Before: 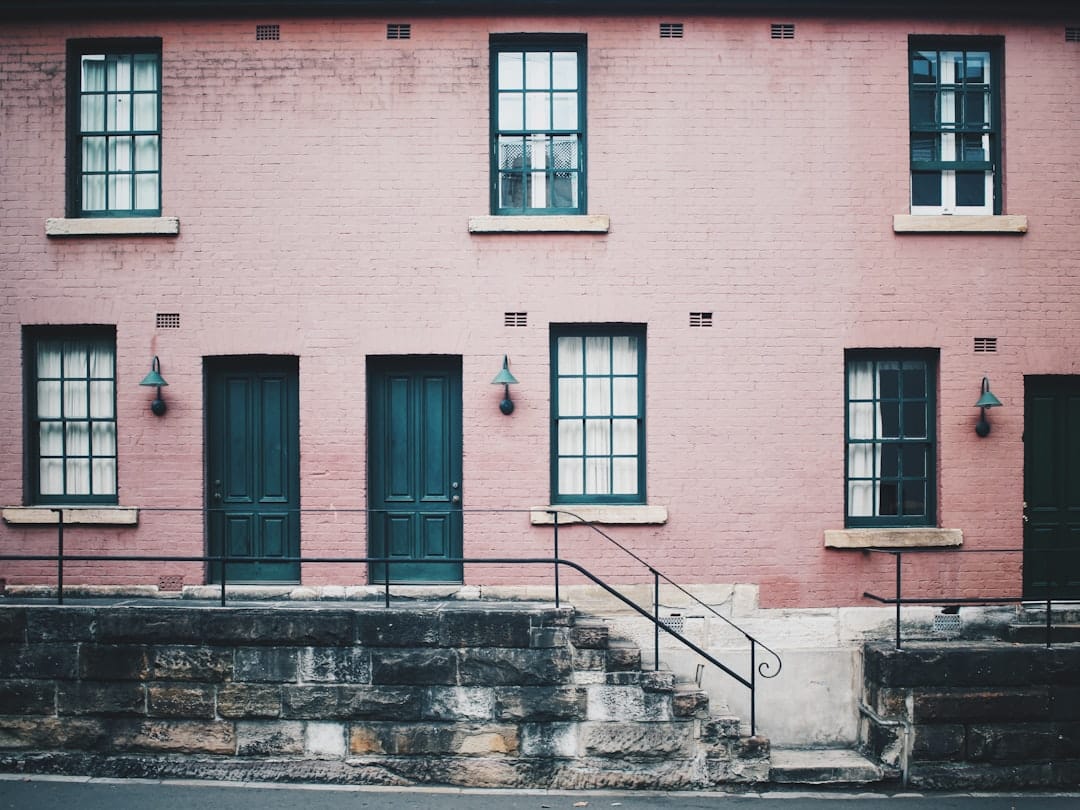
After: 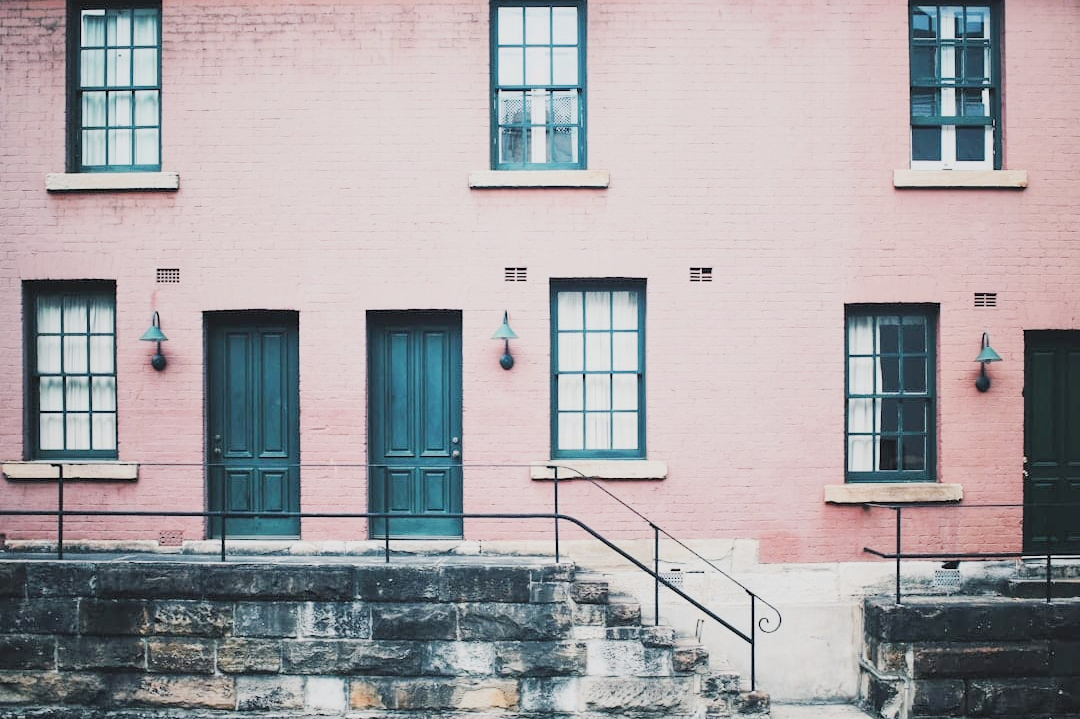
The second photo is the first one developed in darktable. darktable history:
crop and rotate: top 5.609%, bottom 5.609%
filmic rgb: black relative exposure -6.98 EV, white relative exposure 5.63 EV, hardness 2.86
exposure: exposure 1.16 EV, compensate exposure bias true, compensate highlight preservation false
